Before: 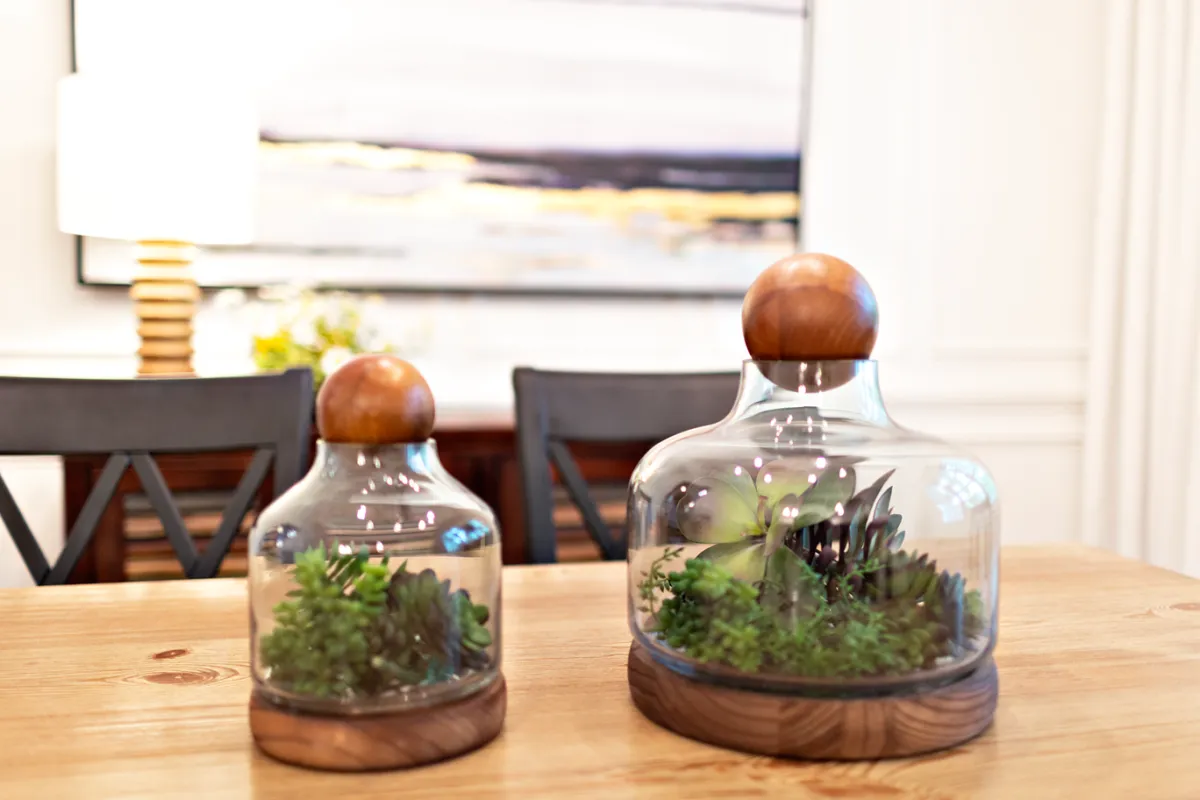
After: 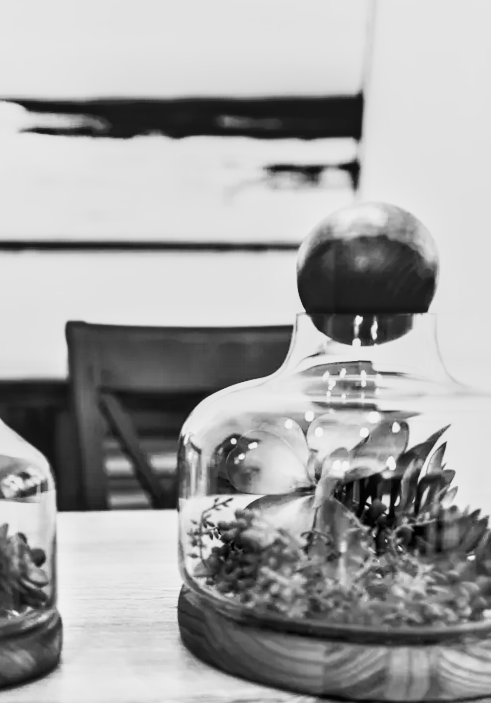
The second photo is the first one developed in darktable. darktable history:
monochrome: a 26.22, b 42.67, size 0.8
rotate and perspective: rotation 0.062°, lens shift (vertical) 0.115, lens shift (horizontal) -0.133, crop left 0.047, crop right 0.94, crop top 0.061, crop bottom 0.94
tone equalizer: on, module defaults
shadows and highlights: shadows 20.91, highlights -82.73, soften with gaussian
base curve: curves: ch0 [(0, 0) (0.007, 0.004) (0.027, 0.03) (0.046, 0.07) (0.207, 0.54) (0.442, 0.872) (0.673, 0.972) (1, 1)], preserve colors none
velvia: strength 45%
local contrast: on, module defaults
crop: left 33.452%, top 6.025%, right 23.155%
